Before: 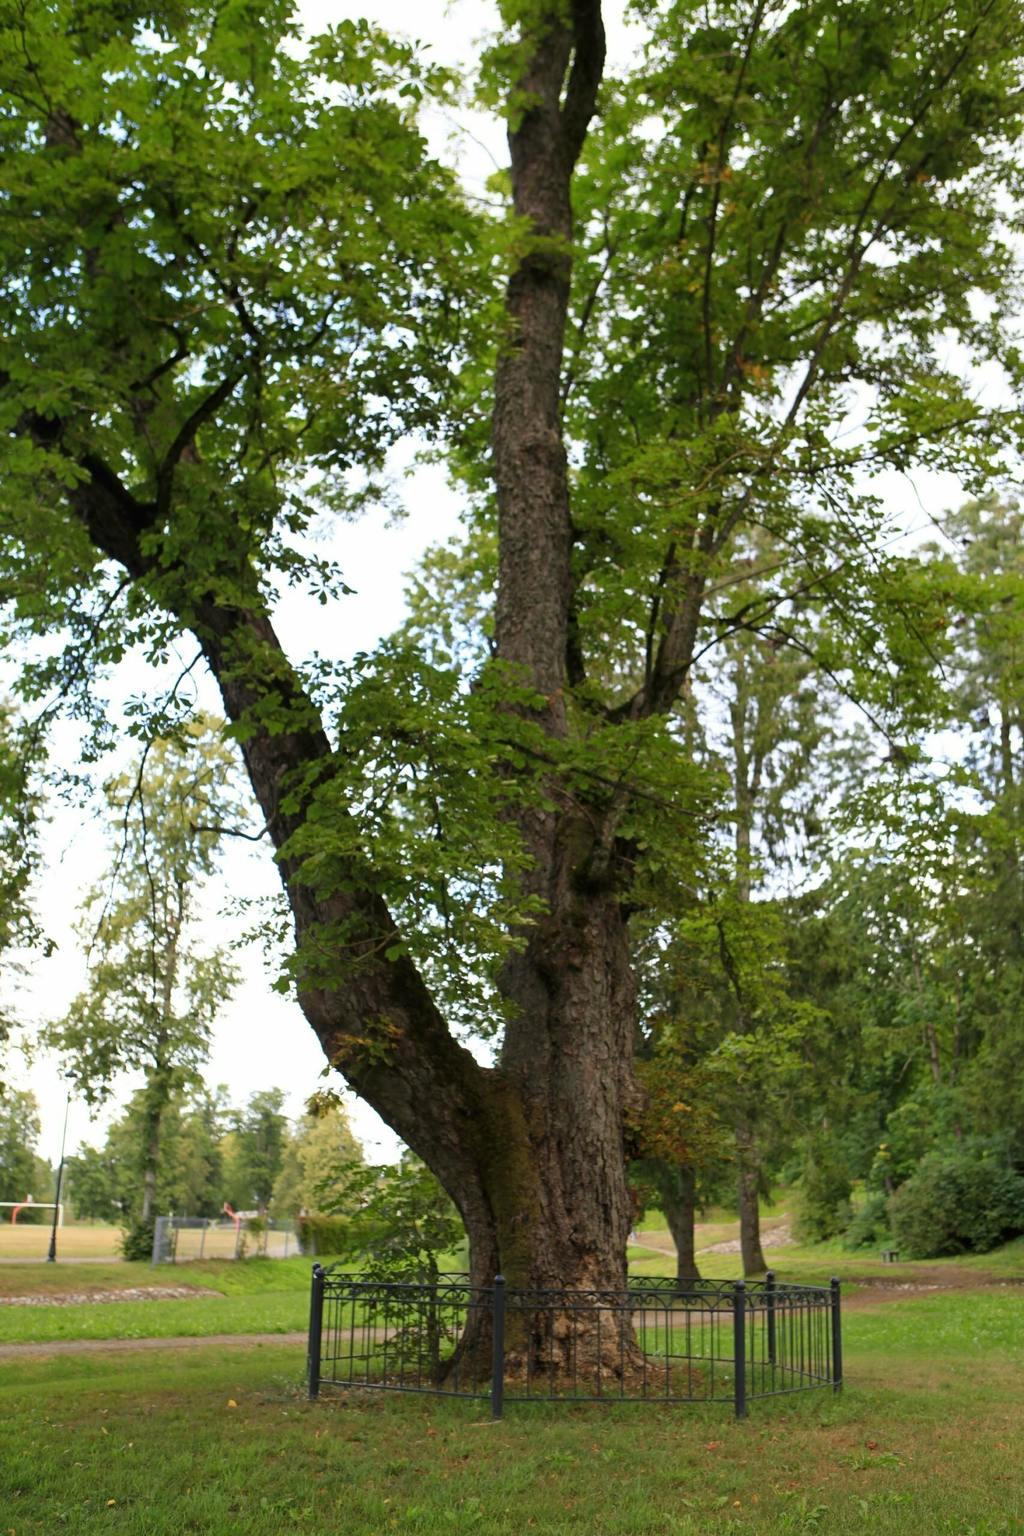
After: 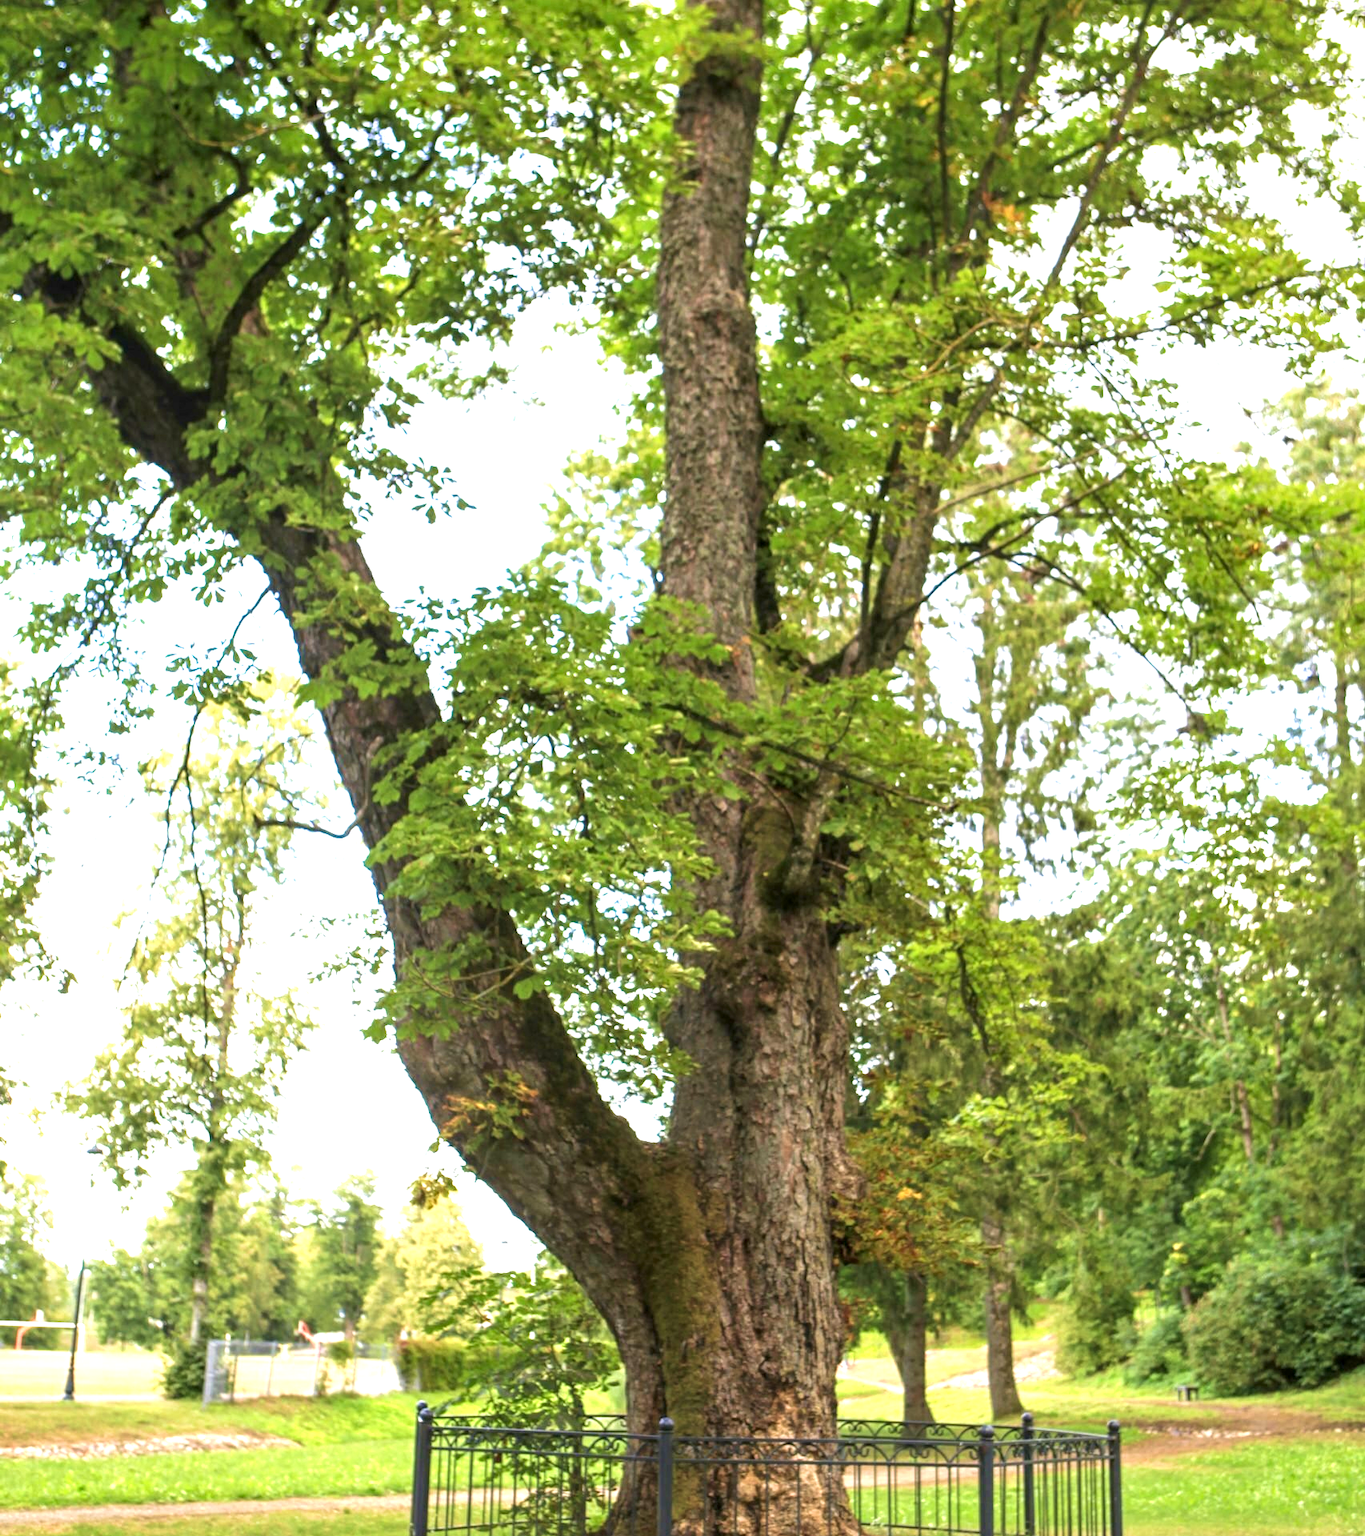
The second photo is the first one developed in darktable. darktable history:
exposure: black level correction 0, exposure 1.388 EV, compensate exposure bias true, compensate highlight preservation false
crop: top 13.819%, bottom 11.169%
white balance: red 1.05, blue 1.072
color correction: highlights a* -4.73, highlights b* 5.06, saturation 0.97
velvia: on, module defaults
local contrast: on, module defaults
